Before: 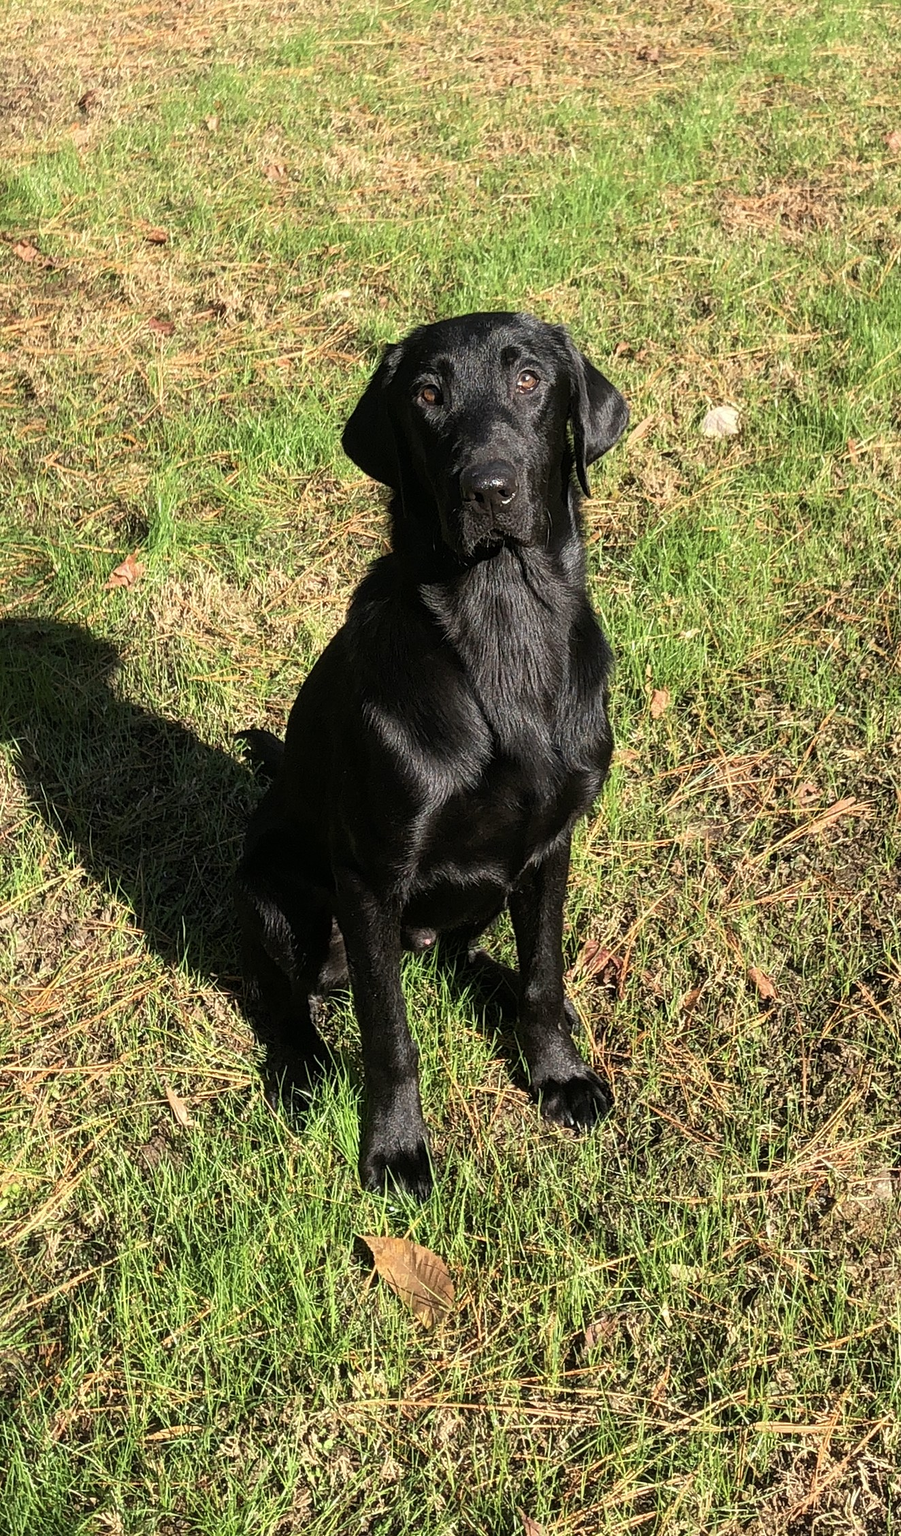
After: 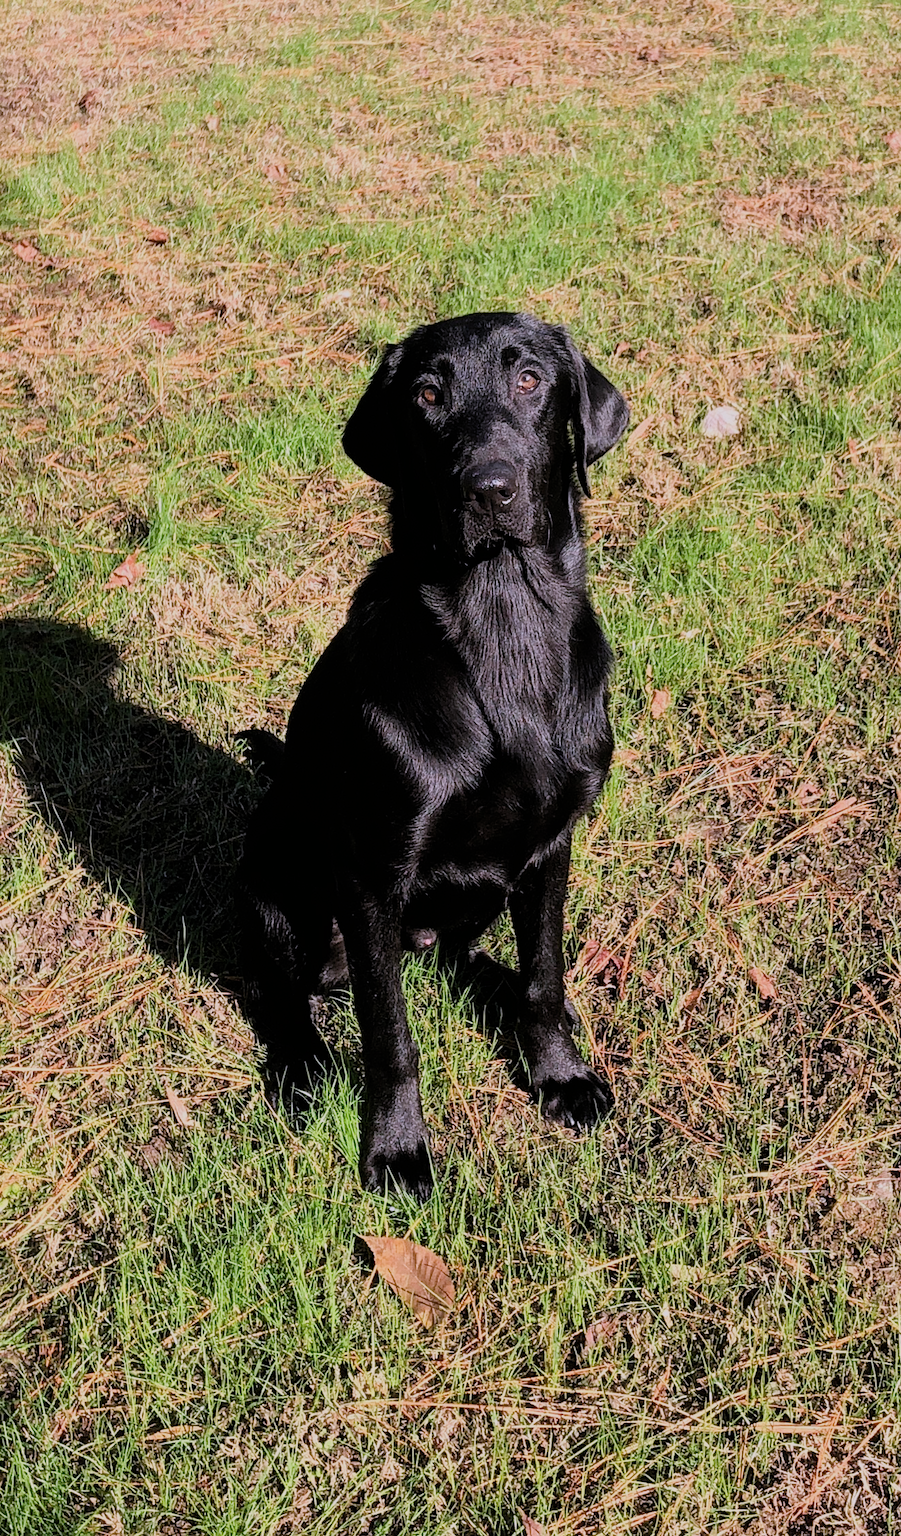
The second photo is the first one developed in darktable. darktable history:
filmic rgb: black relative exposure -6.68 EV, white relative exposure 4.56 EV, hardness 3.25
white balance: red 1.042, blue 1.17
